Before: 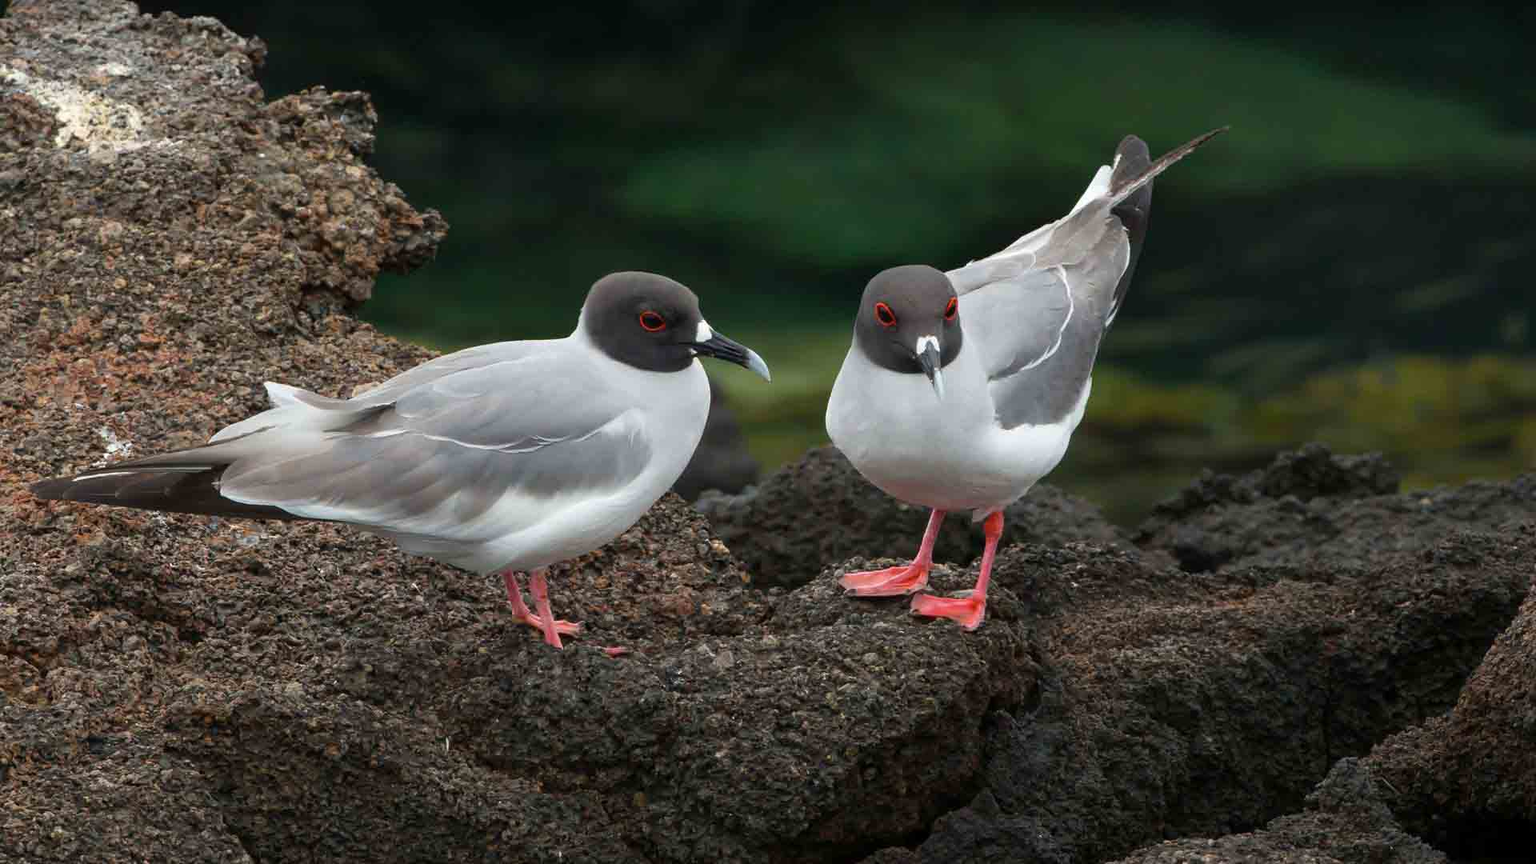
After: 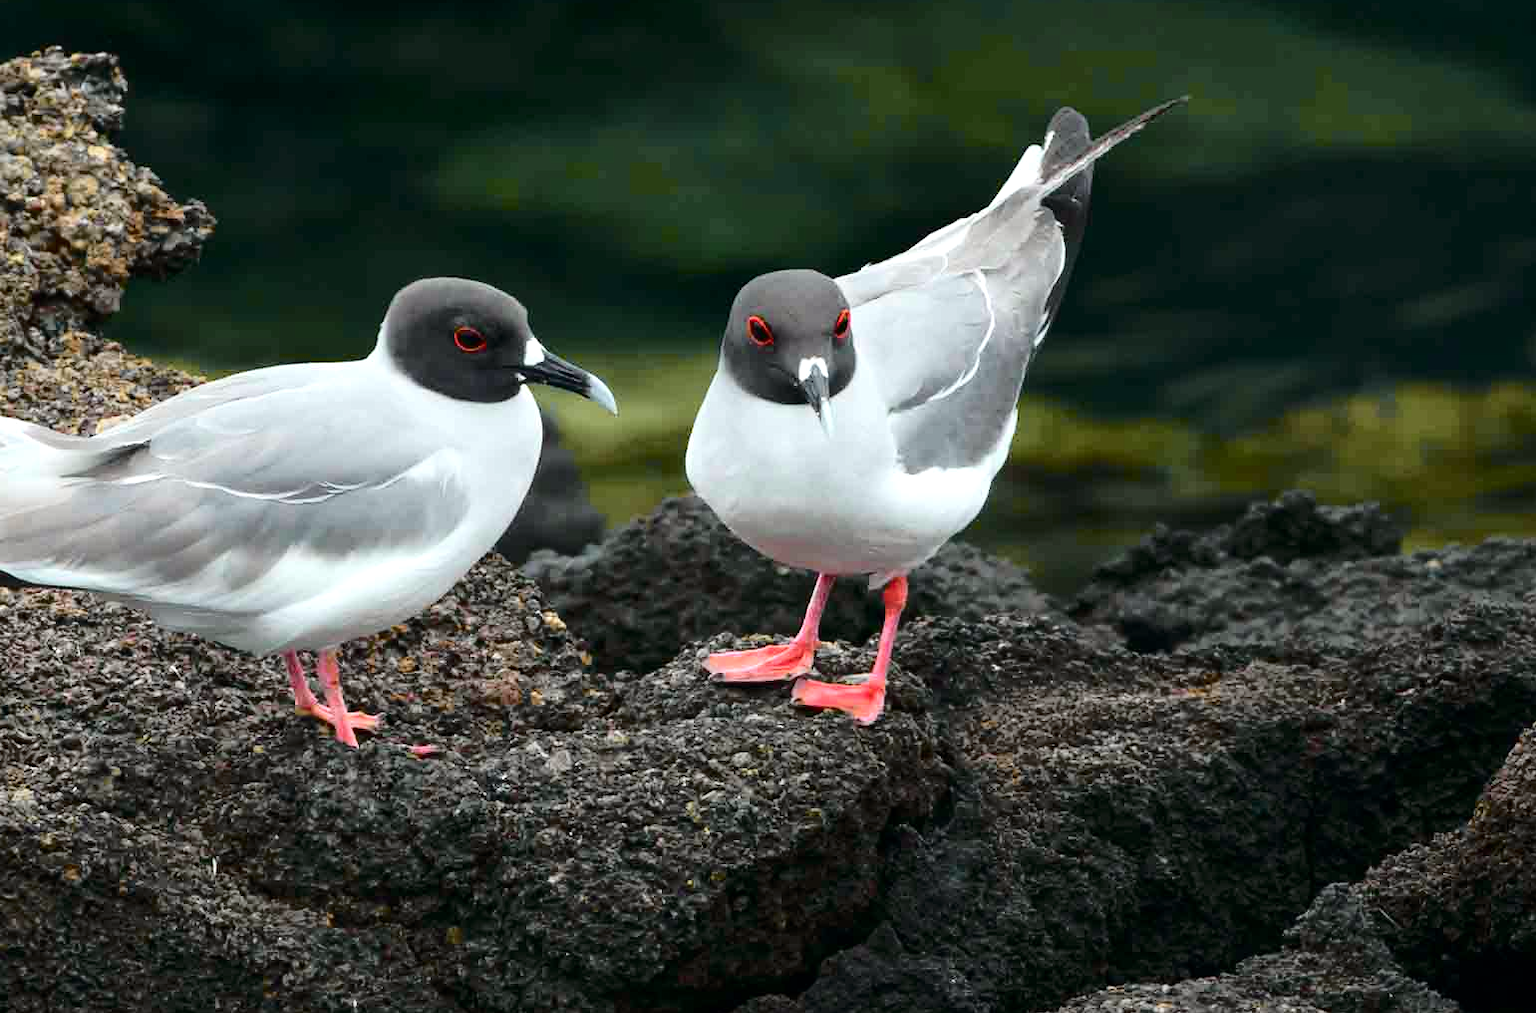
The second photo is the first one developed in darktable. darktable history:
exposure: black level correction 0.001, exposure 0.5 EV, compensate exposure bias true, compensate highlight preservation false
crop and rotate: left 17.959%, top 5.771%, right 1.742%
tone curve: curves: ch0 [(0, 0) (0.081, 0.044) (0.185, 0.13) (0.283, 0.238) (0.416, 0.449) (0.495, 0.524) (0.686, 0.743) (0.826, 0.865) (0.978, 0.988)]; ch1 [(0, 0) (0.147, 0.166) (0.321, 0.362) (0.371, 0.402) (0.423, 0.442) (0.479, 0.472) (0.505, 0.497) (0.521, 0.506) (0.551, 0.537) (0.586, 0.574) (0.625, 0.618) (0.68, 0.681) (1, 1)]; ch2 [(0, 0) (0.346, 0.362) (0.404, 0.427) (0.502, 0.495) (0.531, 0.513) (0.547, 0.533) (0.582, 0.596) (0.629, 0.631) (0.717, 0.678) (1, 1)], color space Lab, independent channels, preserve colors none
contrast brightness saturation: contrast 0.1, brightness 0.03, saturation 0.09
